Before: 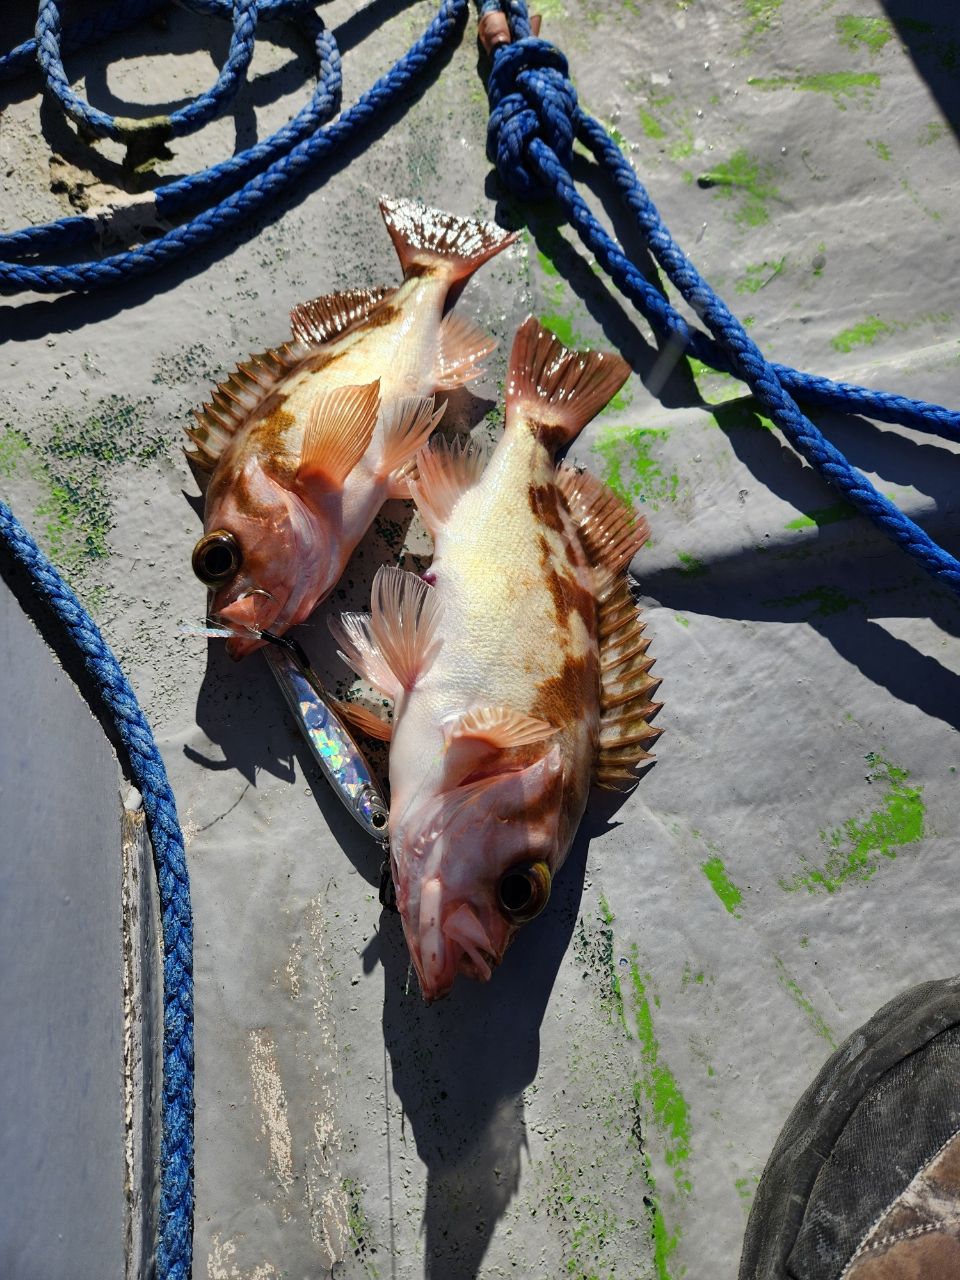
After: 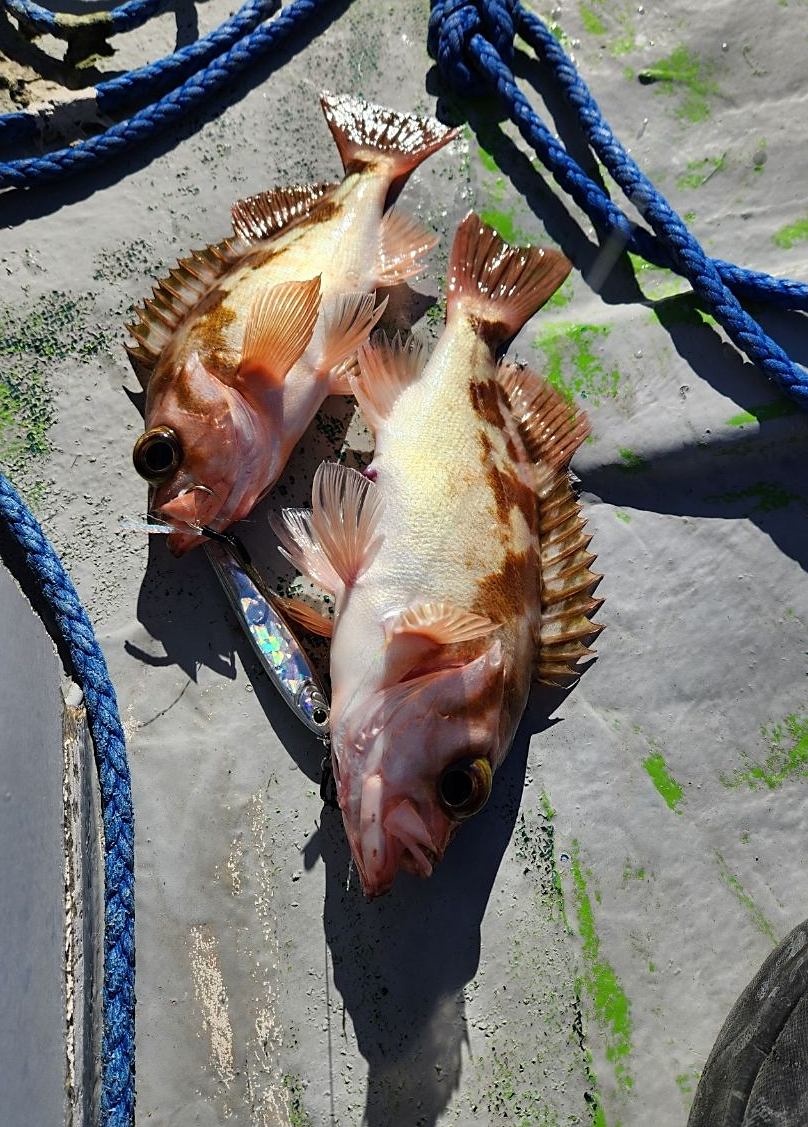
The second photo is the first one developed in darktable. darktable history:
crop: left 6.216%, top 8.19%, right 9.539%, bottom 3.76%
sharpen: radius 1.872, amount 0.391, threshold 1.742
